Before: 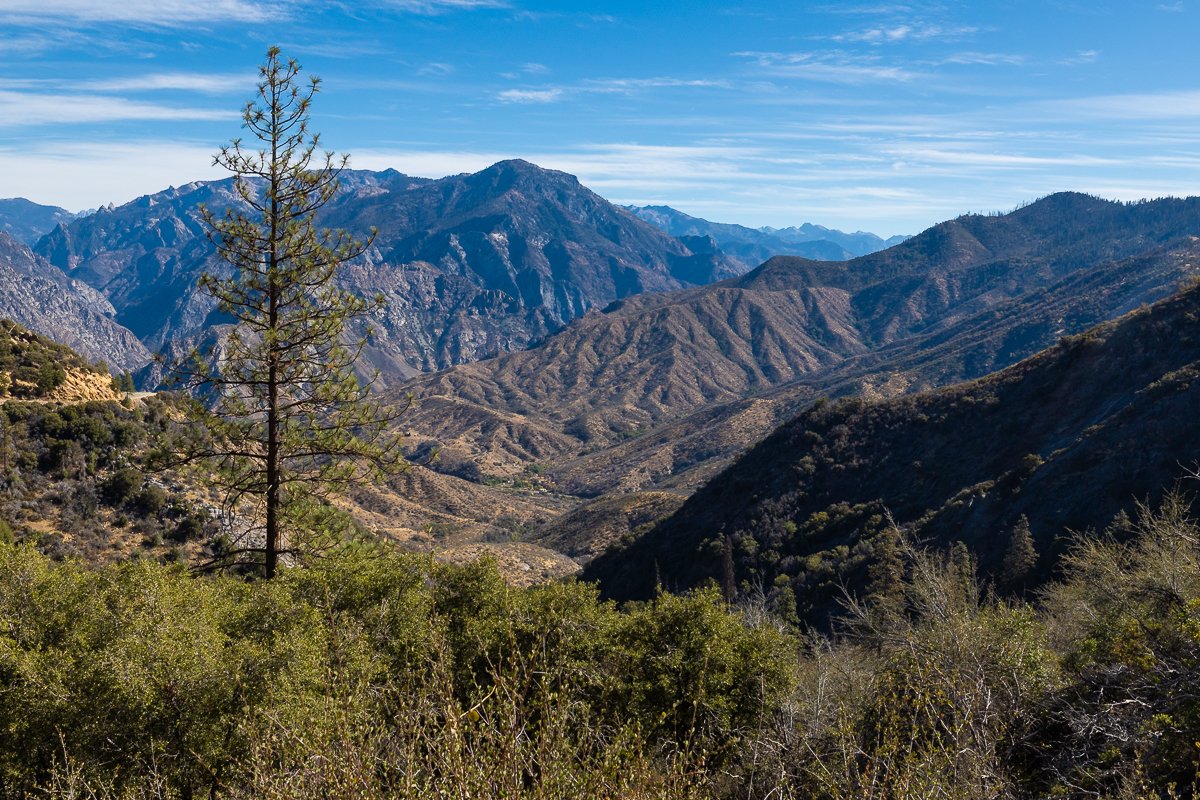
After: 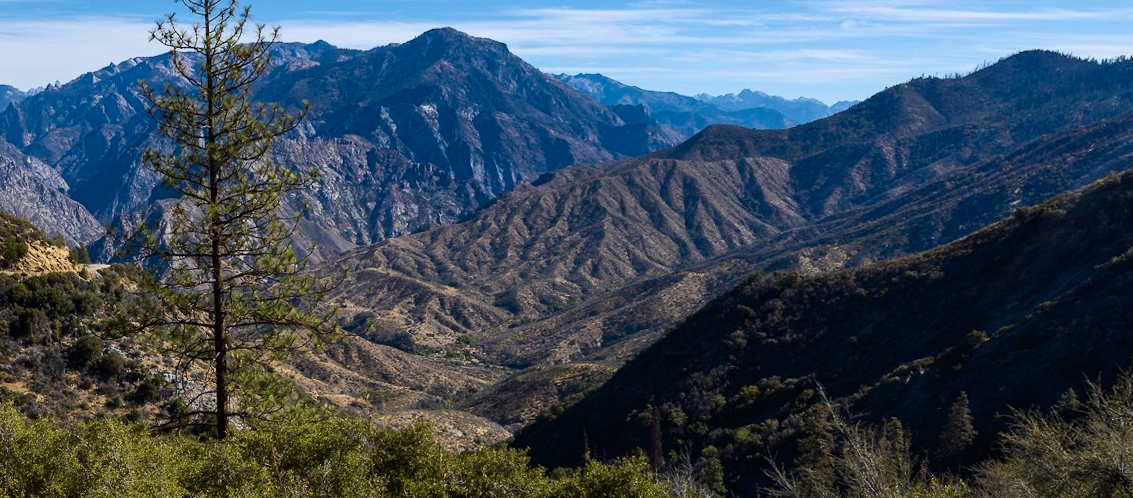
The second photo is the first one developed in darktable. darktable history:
exposure: exposure -0.21 EV, compensate highlight preservation false
crop: top 16.727%, bottom 16.727%
white balance: red 0.974, blue 1.044
rotate and perspective: rotation 0.062°, lens shift (vertical) 0.115, lens shift (horizontal) -0.133, crop left 0.047, crop right 0.94, crop top 0.061, crop bottom 0.94
contrast brightness saturation: contrast 0.15, brightness -0.01, saturation 0.1
levels: levels [0, 0.51, 1]
